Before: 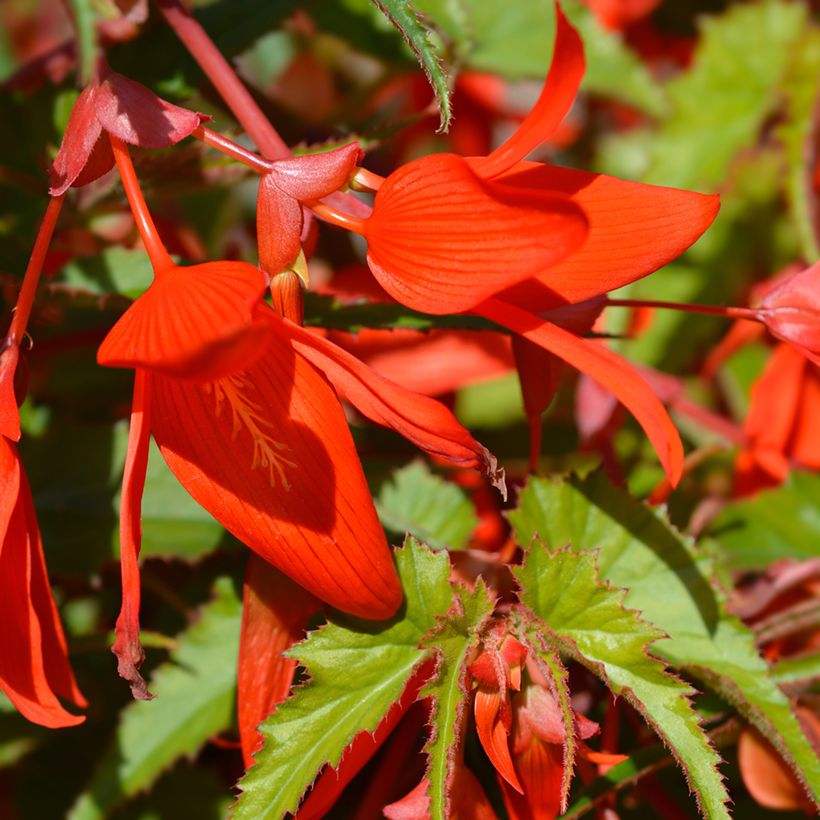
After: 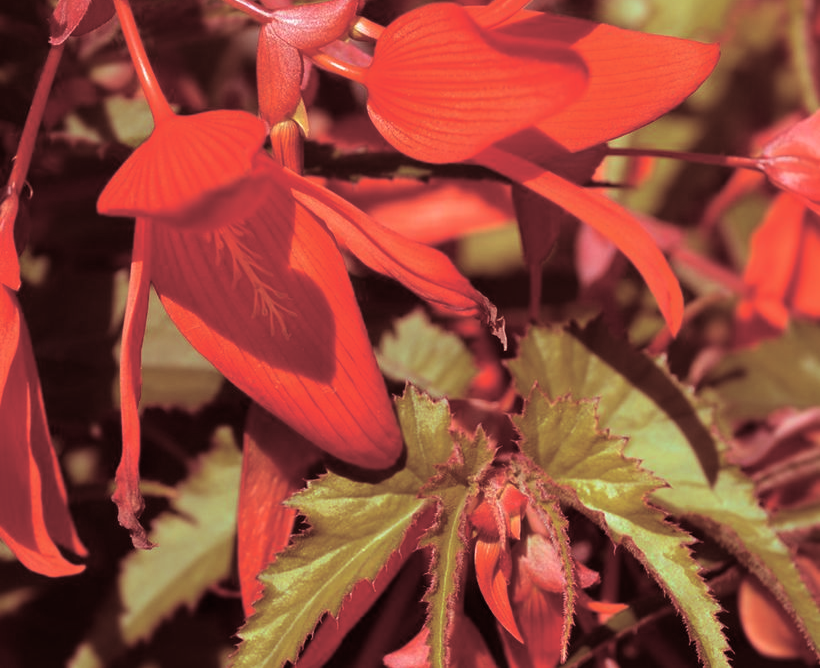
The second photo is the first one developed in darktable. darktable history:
split-toning: highlights › saturation 0, balance -61.83
tone equalizer: on, module defaults
crop and rotate: top 18.507%
